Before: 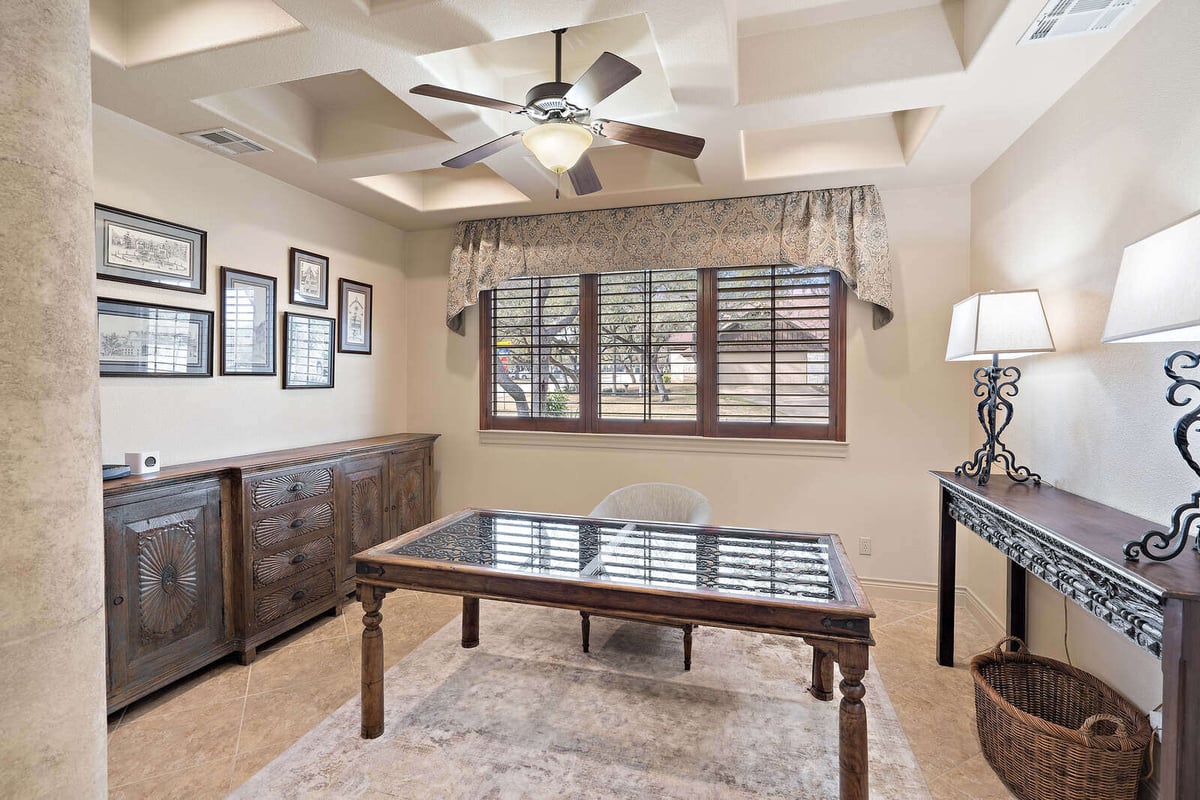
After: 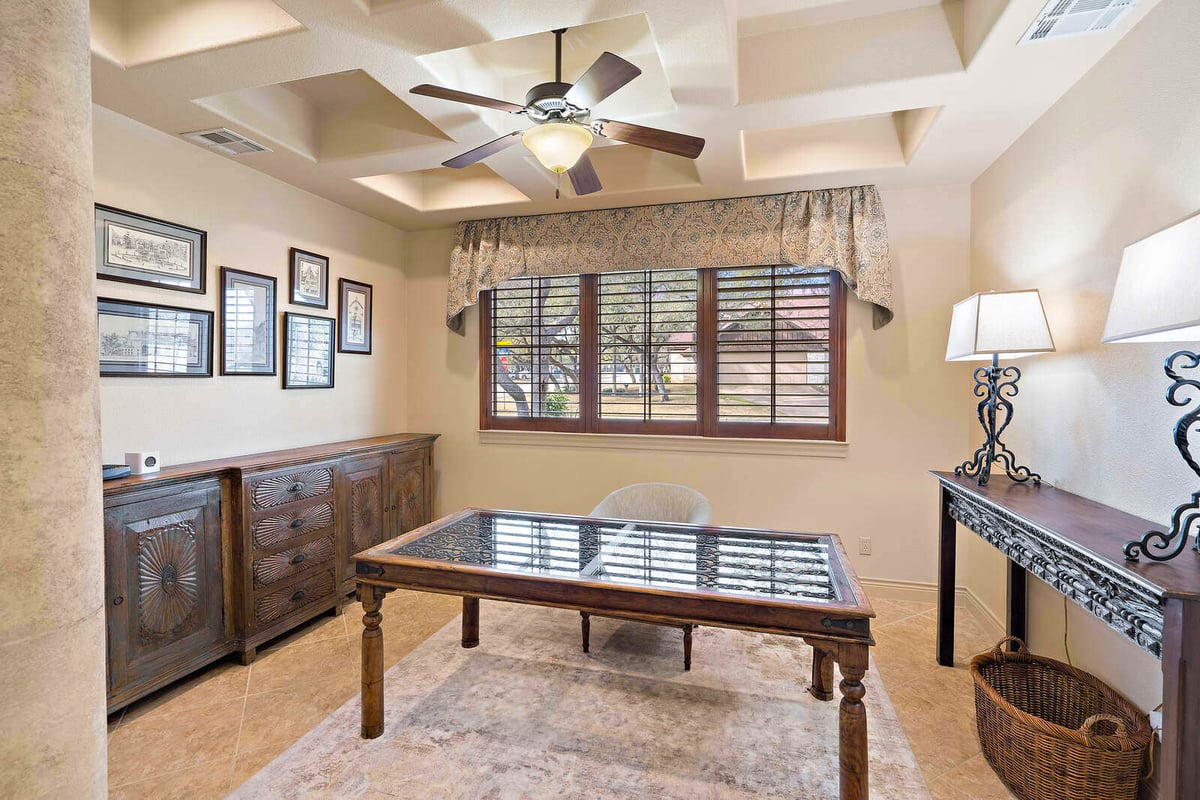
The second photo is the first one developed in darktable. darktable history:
color balance rgb: shadows lift › chroma 0.812%, shadows lift › hue 111.59°, linear chroma grading › global chroma 25.443%, perceptual saturation grading › global saturation 14.744%
